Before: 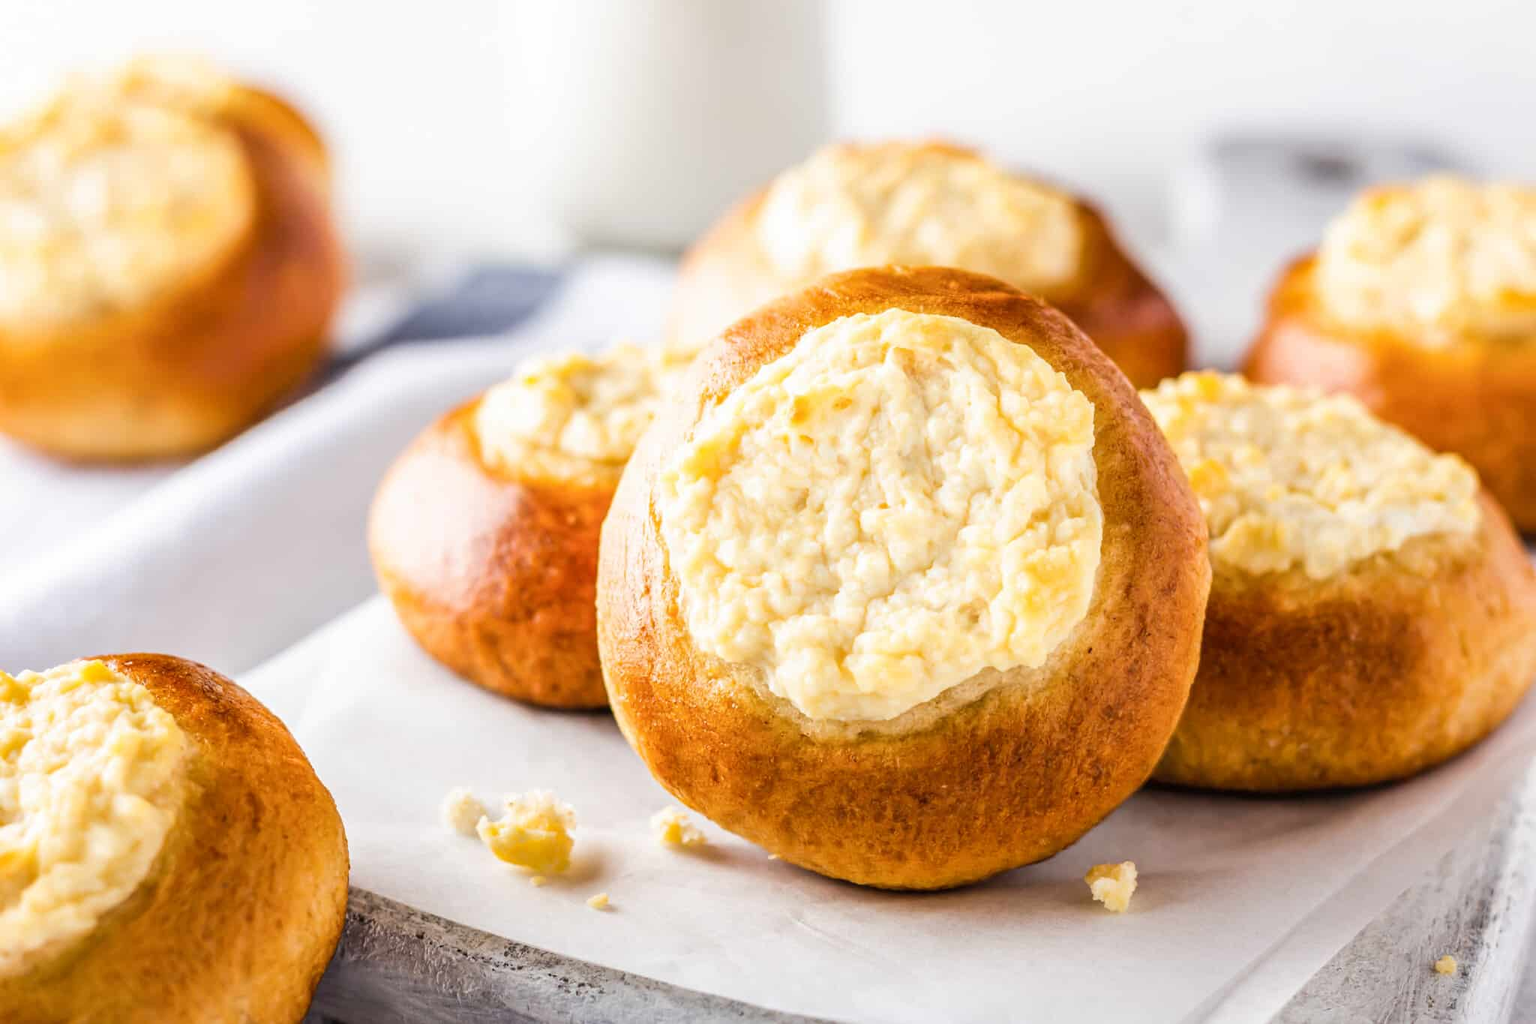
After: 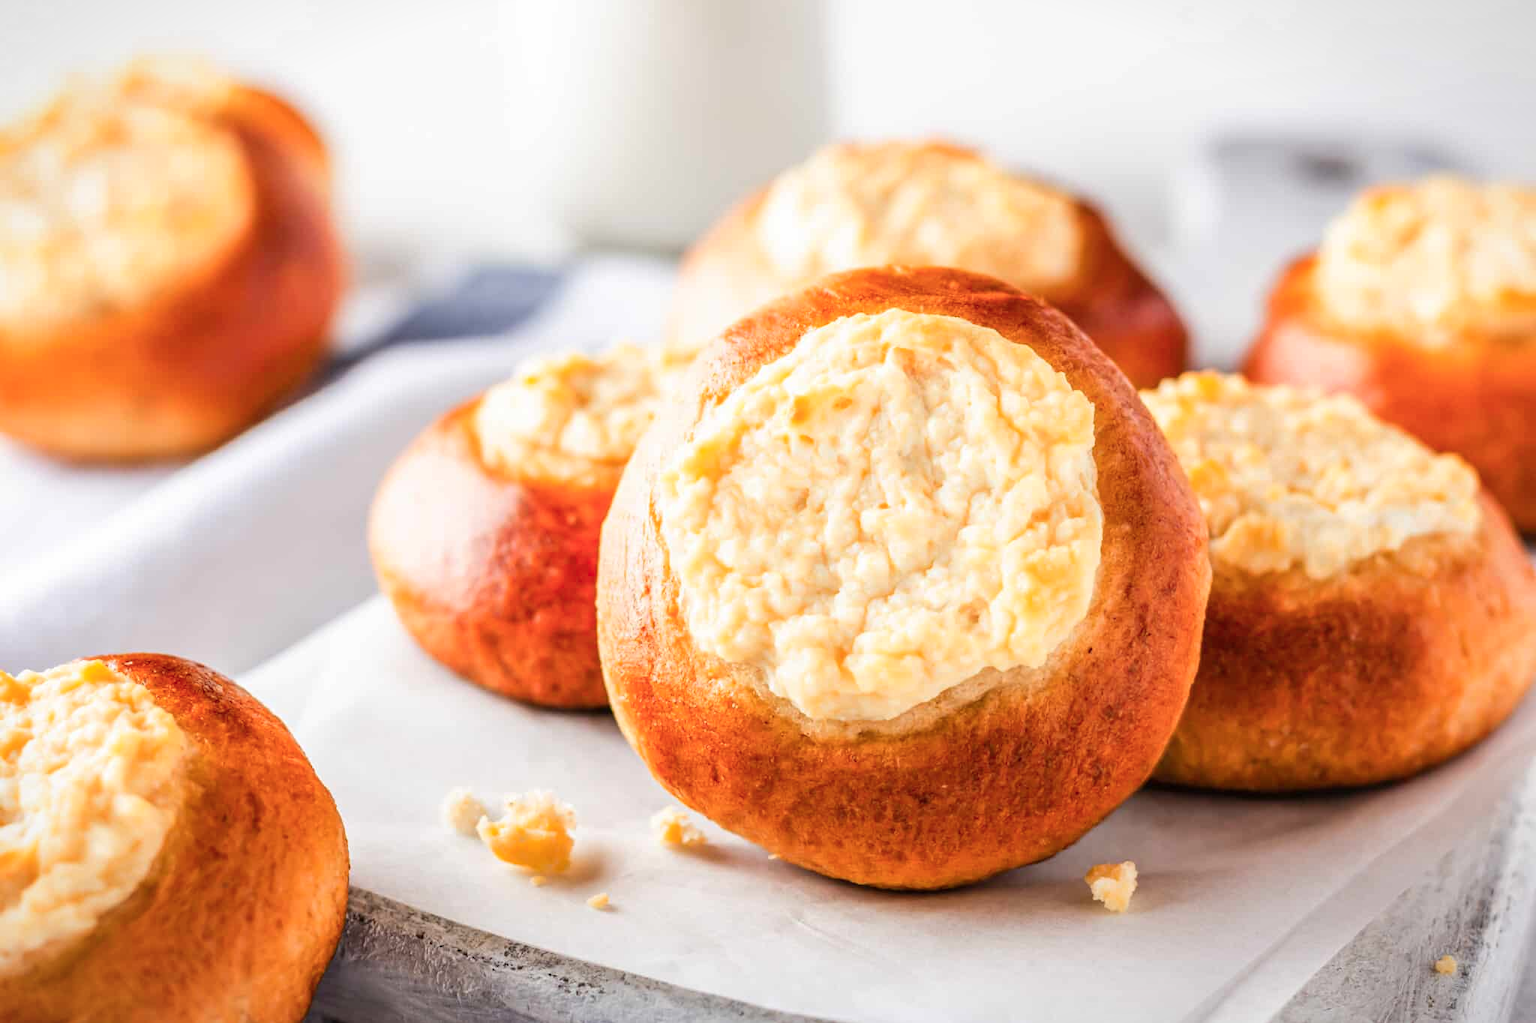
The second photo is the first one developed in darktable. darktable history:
vignetting: fall-off start 100.49%, brightness -0.319, saturation -0.048, width/height ratio 1.303
color zones: curves: ch1 [(0.309, 0.524) (0.41, 0.329) (0.508, 0.509)]; ch2 [(0.25, 0.457) (0.75, 0.5)]
